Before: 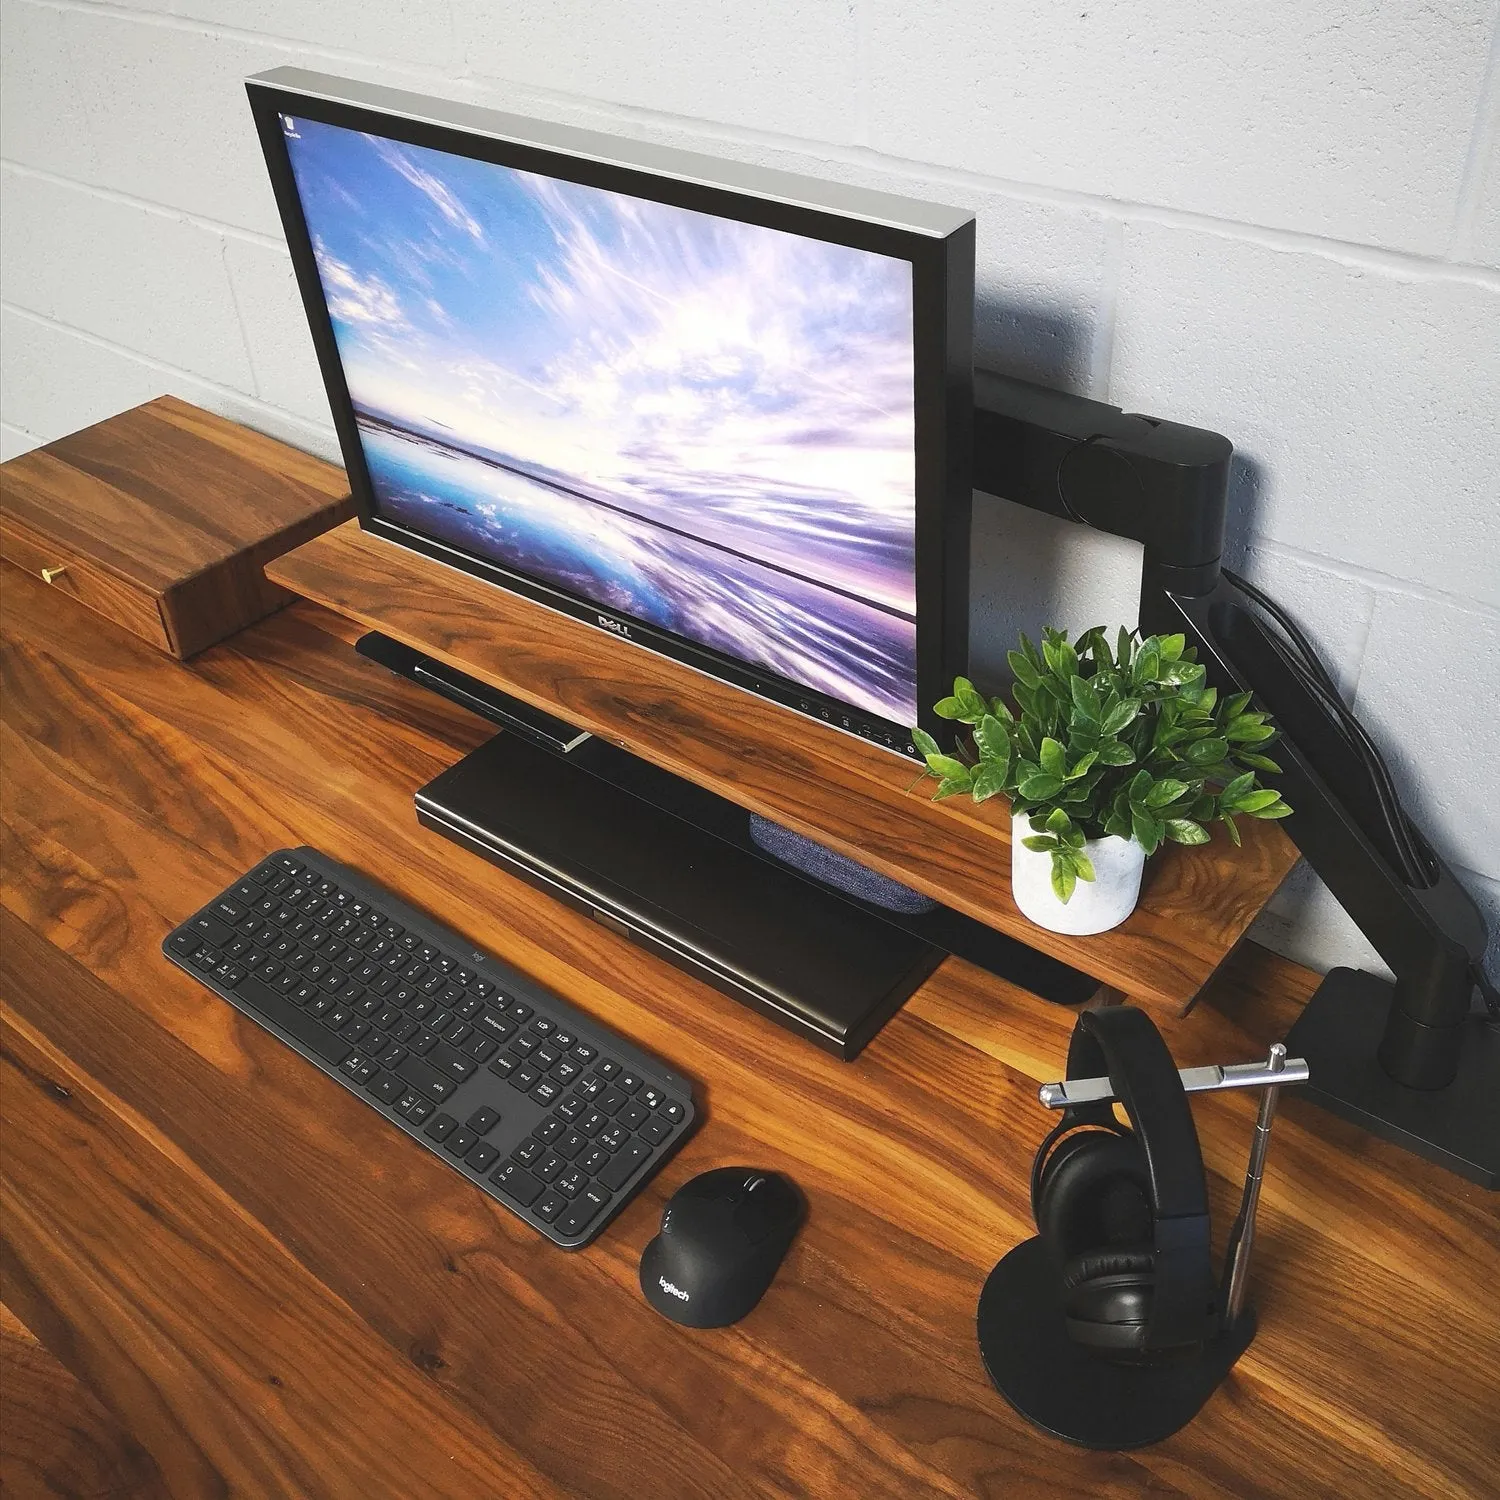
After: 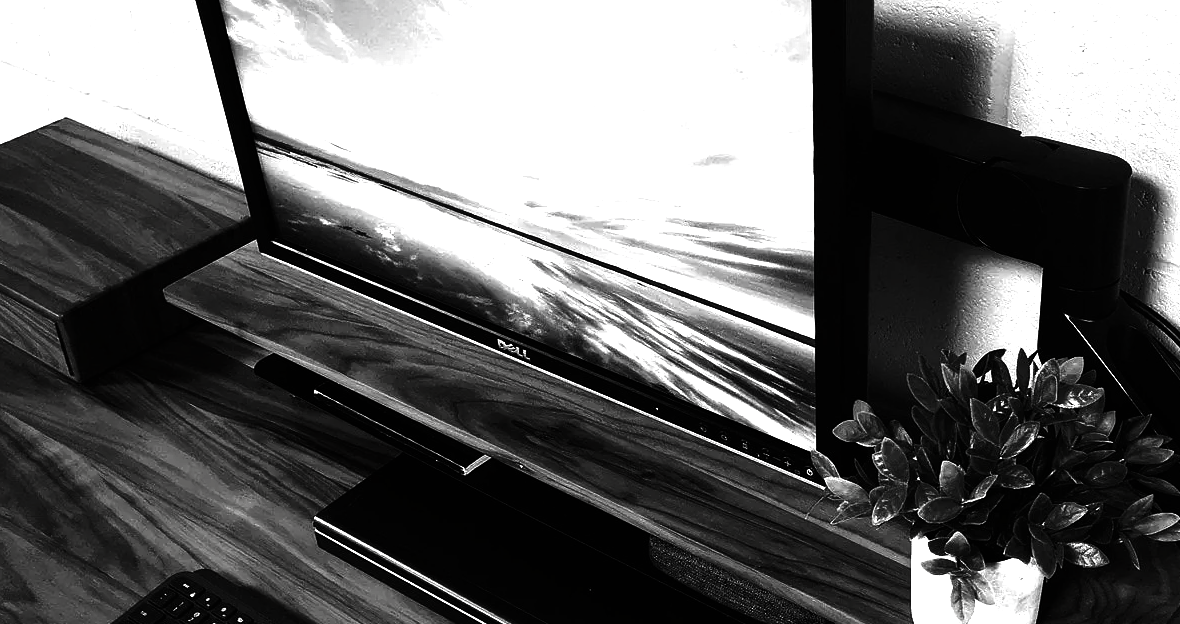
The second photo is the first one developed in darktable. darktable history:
exposure: exposure -0.142 EV, compensate exposure bias true, compensate highlight preservation false
crop: left 6.781%, top 18.468%, right 14.516%, bottom 39.893%
contrast brightness saturation: contrast -0.028, brightness -0.595, saturation -0.995
color balance rgb: highlights gain › chroma 0.111%, highlights gain › hue 330.47°, linear chroma grading › global chroma 14.741%, perceptual saturation grading › global saturation 45.521%, perceptual saturation grading › highlights -24.735%, perceptual saturation grading › shadows 49.436%
tone equalizer: -8 EV -1.05 EV, -7 EV -0.99 EV, -6 EV -0.85 EV, -5 EV -0.561 EV, -3 EV 0.571 EV, -2 EV 0.89 EV, -1 EV 1.01 EV, +0 EV 1.06 EV, edges refinement/feathering 500, mask exposure compensation -1.57 EV, preserve details no
